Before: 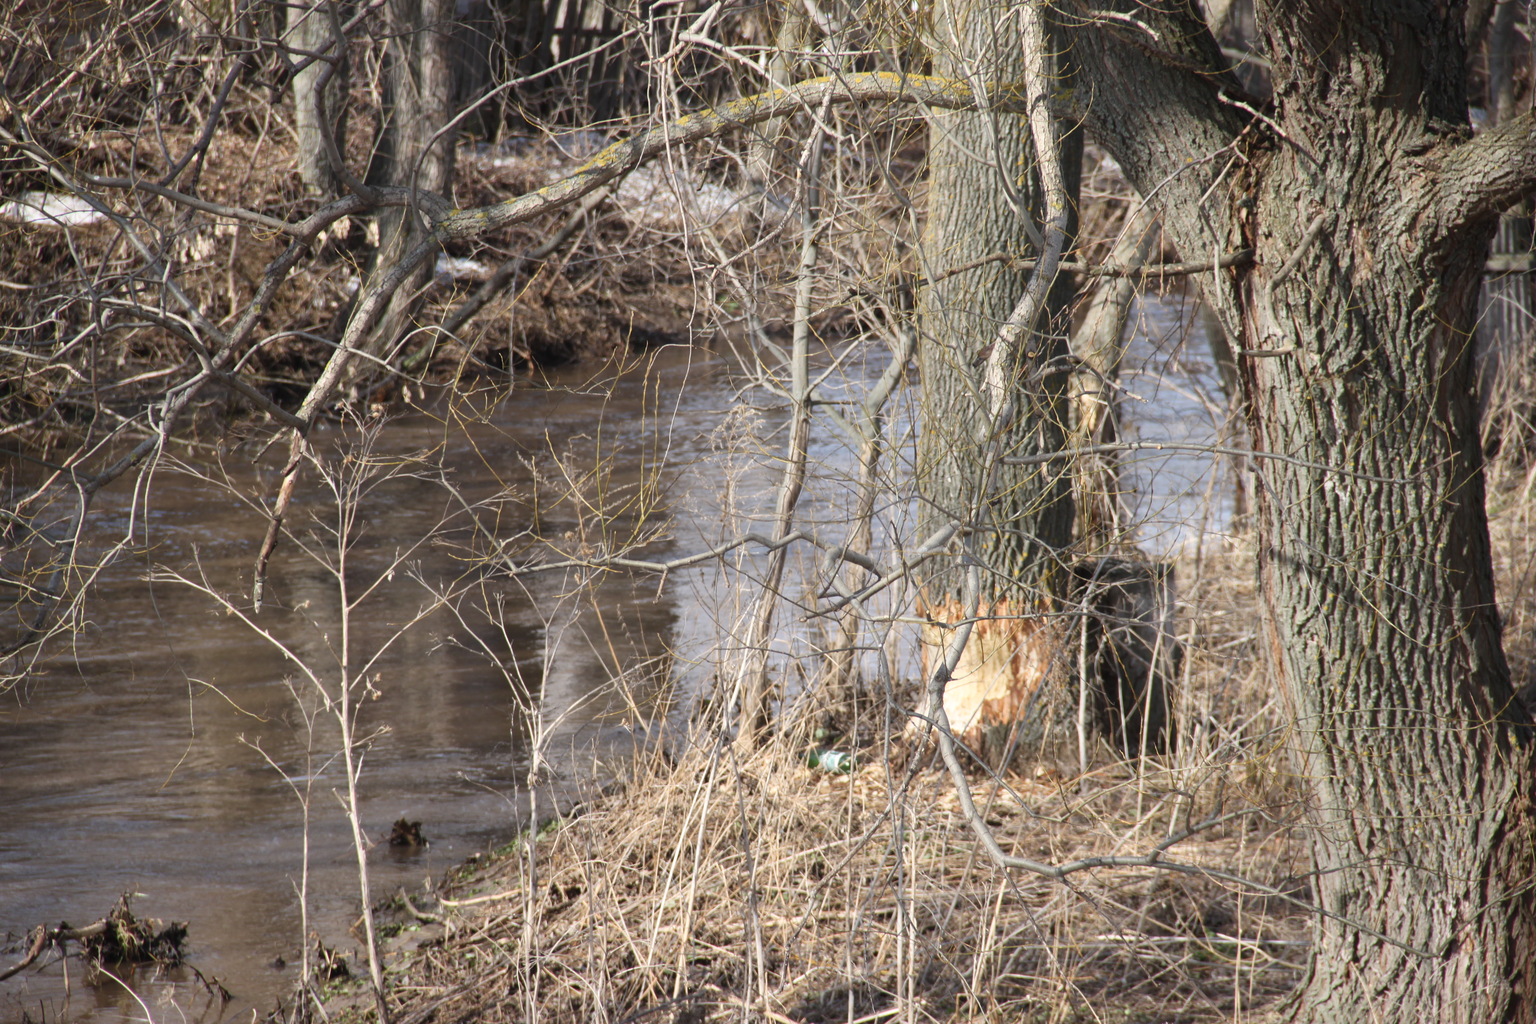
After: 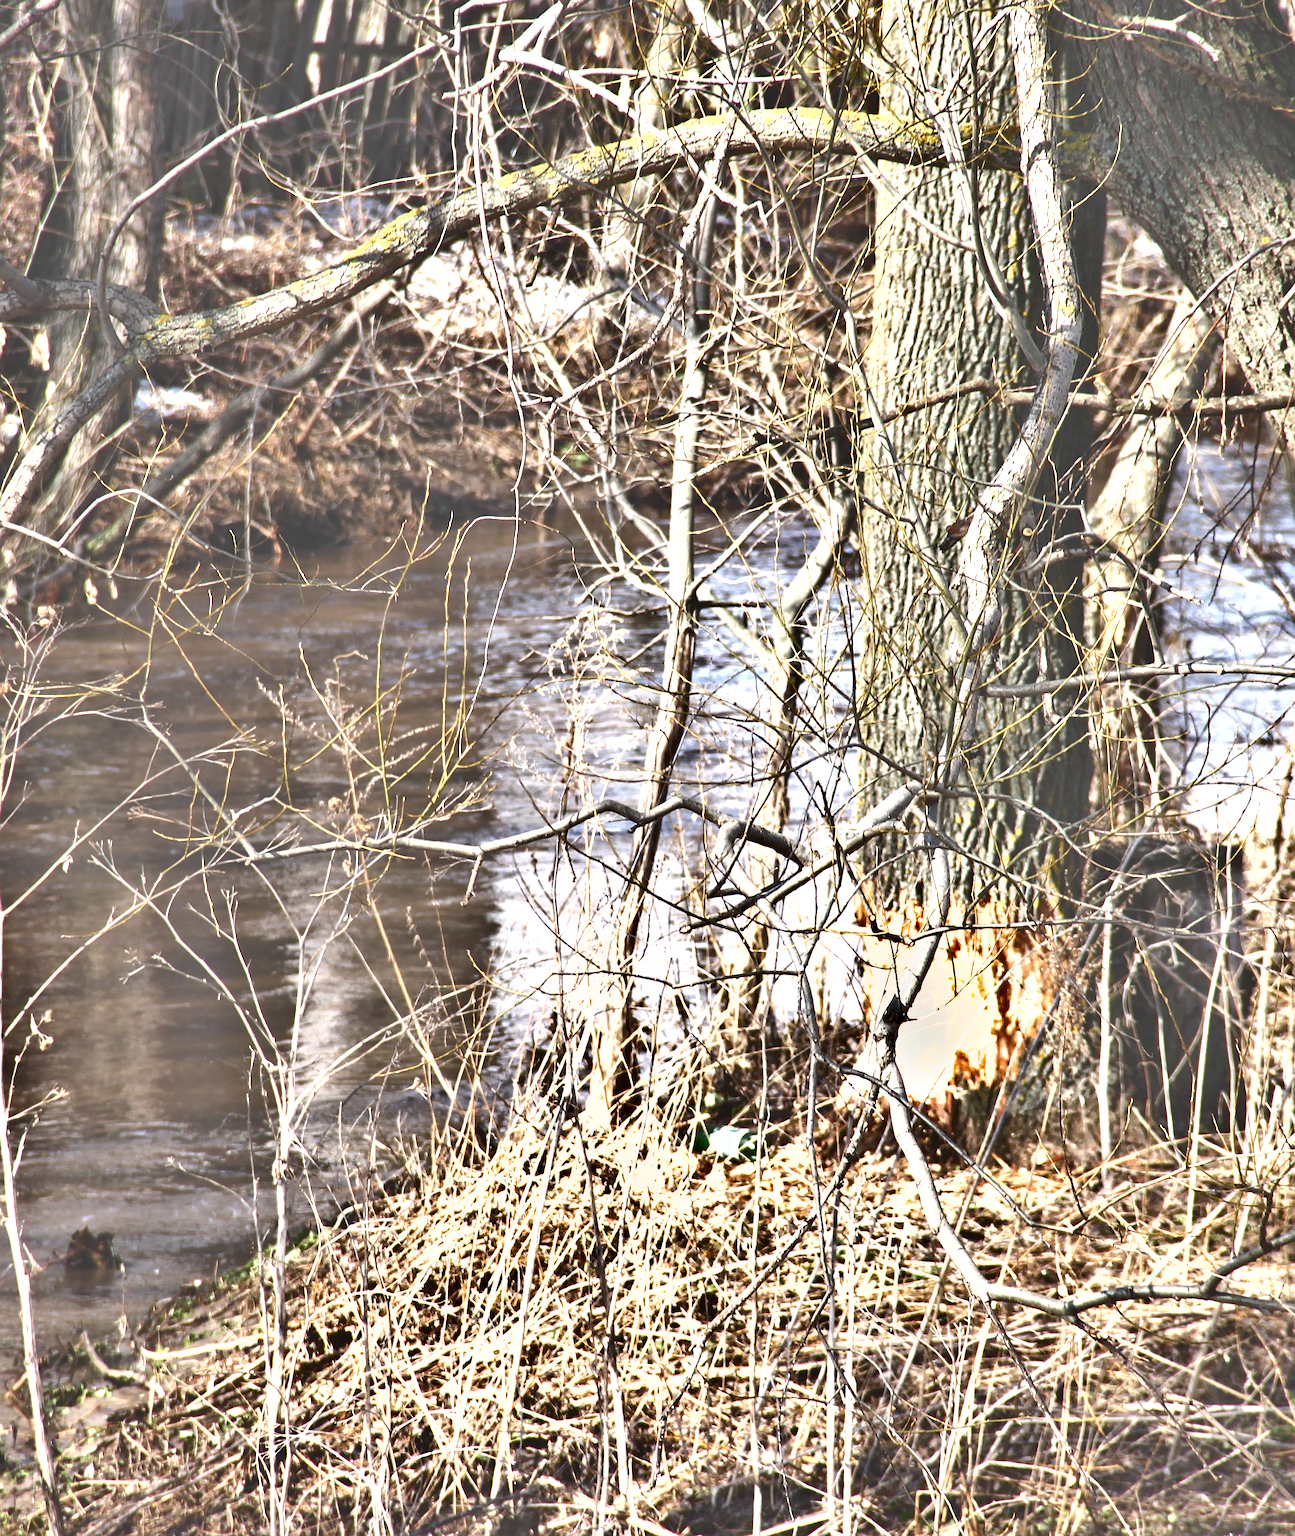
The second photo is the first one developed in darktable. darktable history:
sharpen: on, module defaults
shadows and highlights: white point adjustment -3.73, highlights -63.58, soften with gaussian
crop and rotate: left 22.558%, right 21.212%
exposure: black level correction -0.023, exposure 1.394 EV, compensate exposure bias true, compensate highlight preservation false
